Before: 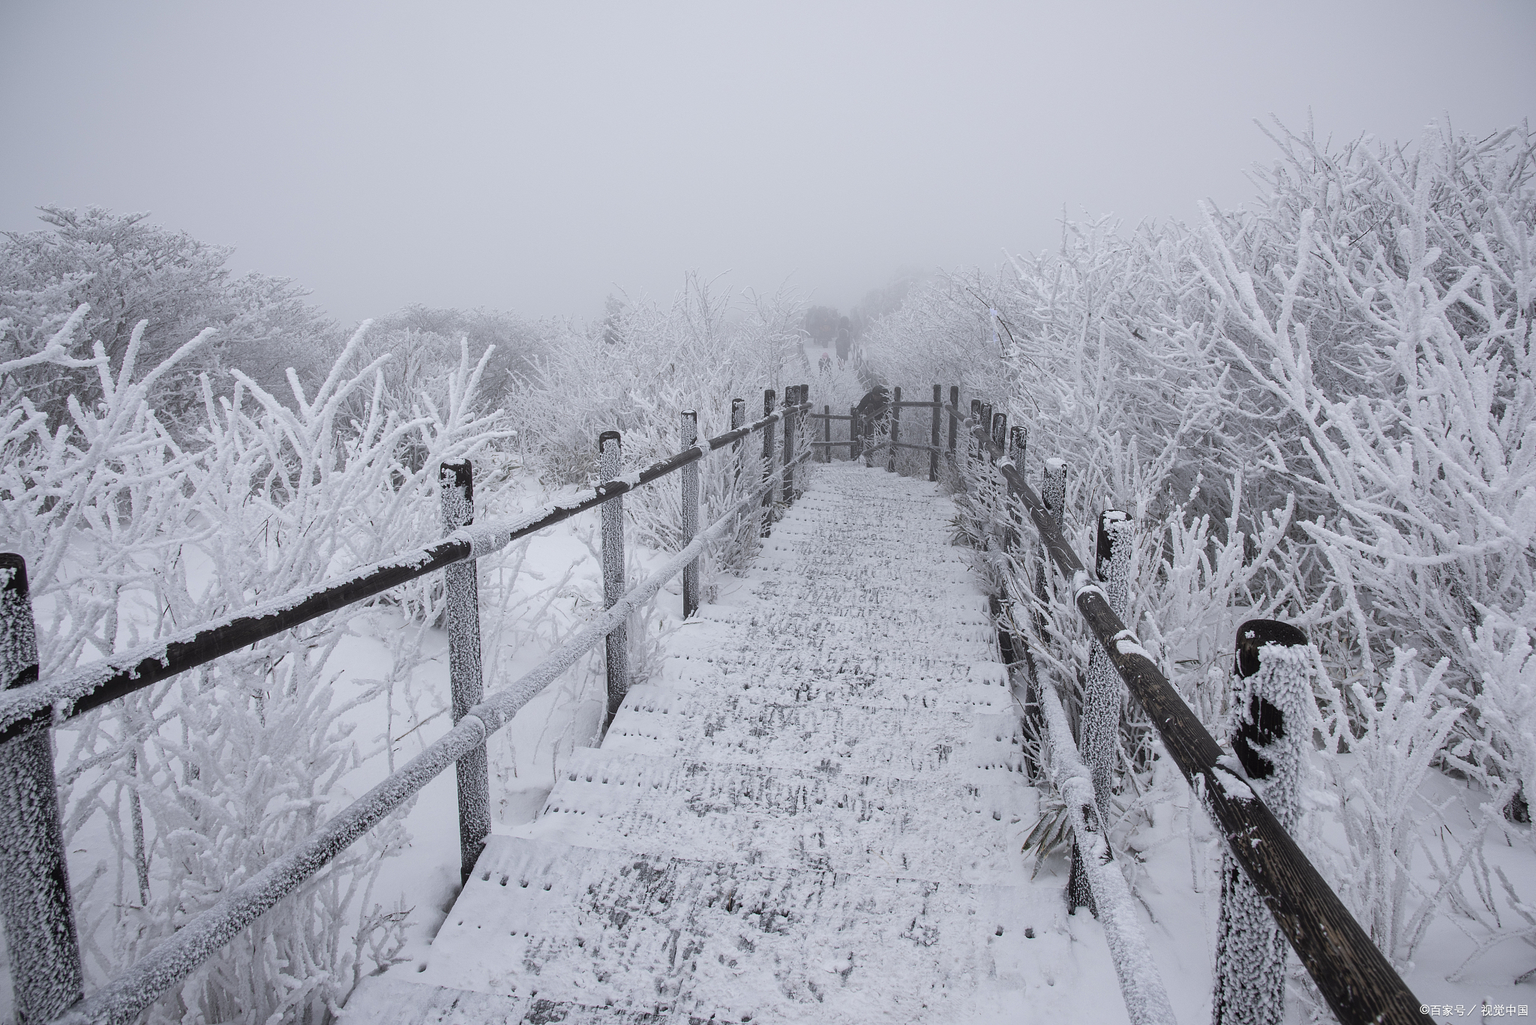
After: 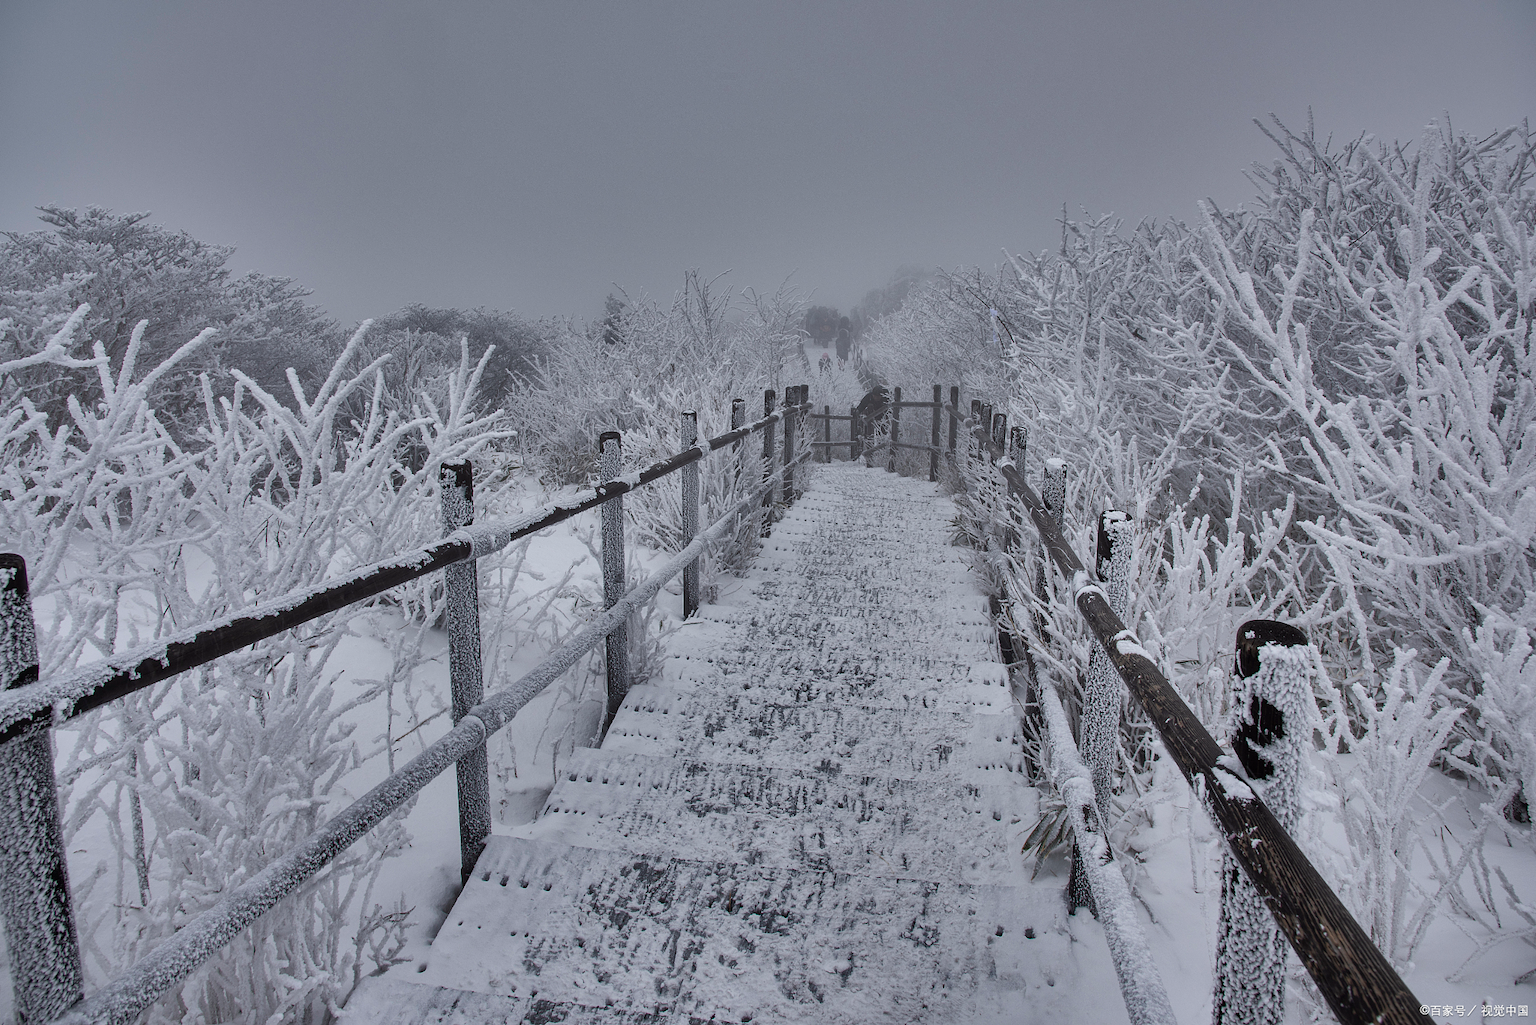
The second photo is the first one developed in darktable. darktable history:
shadows and highlights: shadows 18.27, highlights -84.92, soften with gaussian
